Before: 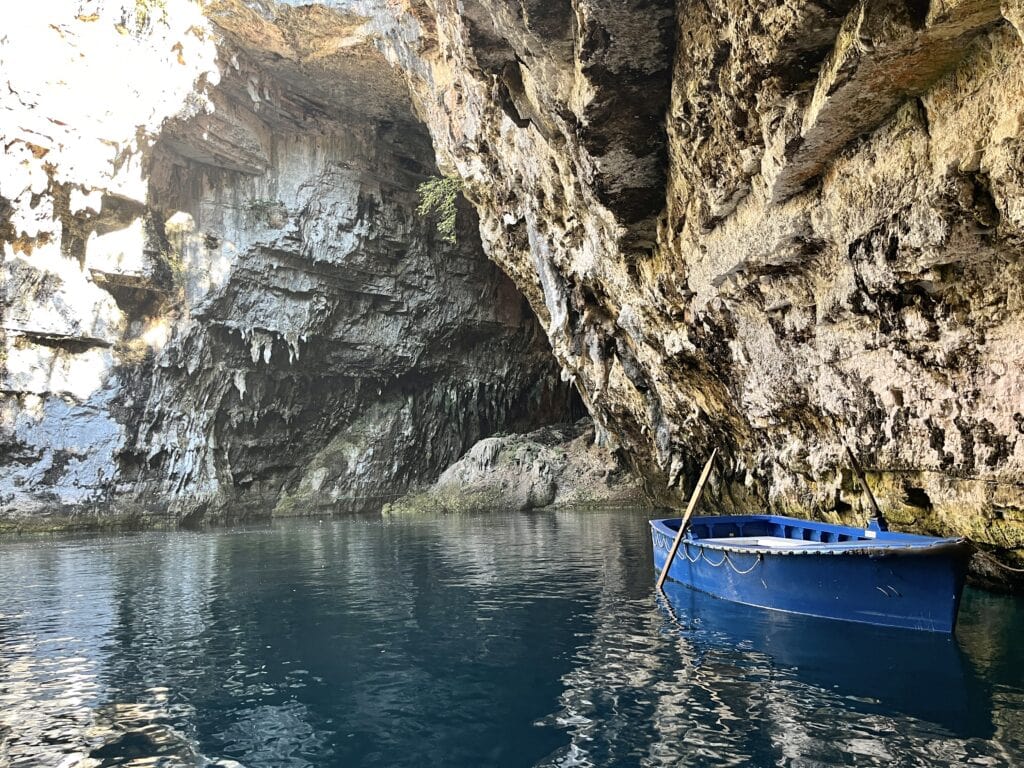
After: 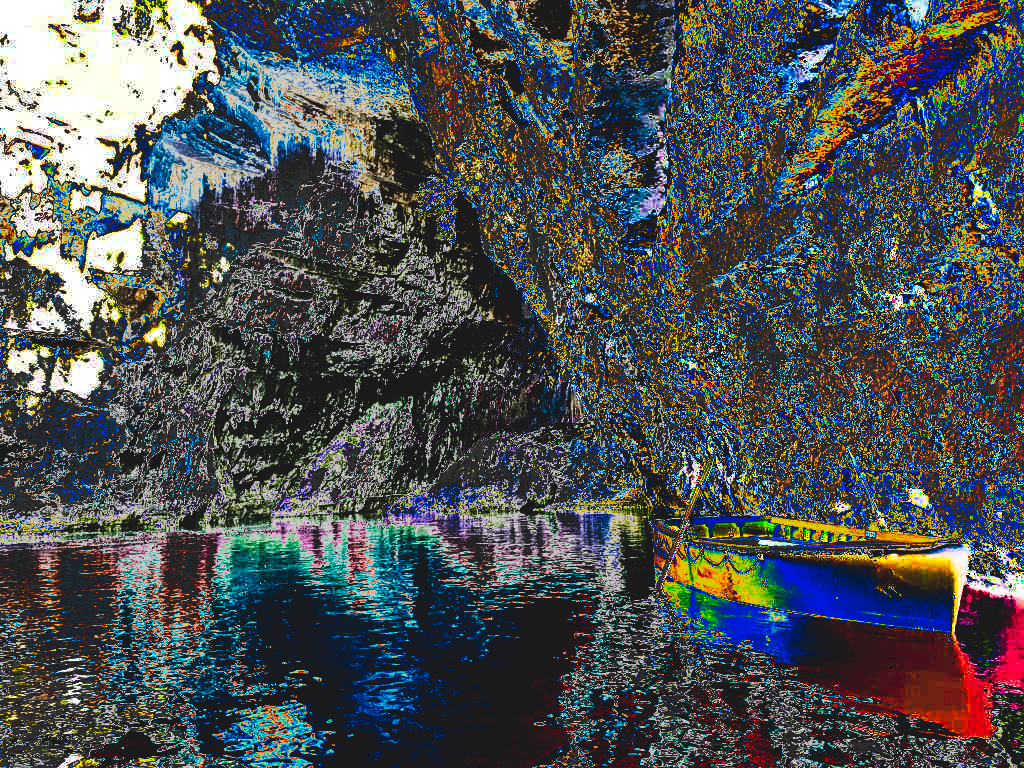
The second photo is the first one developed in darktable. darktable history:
tone curve: curves: ch0 [(0, 0) (0.003, 0.99) (0.011, 0.983) (0.025, 0.934) (0.044, 0.719) (0.069, 0.382) (0.1, 0.204) (0.136, 0.093) (0.177, 0.094) (0.224, 0.093) (0.277, 0.098) (0.335, 0.214) (0.399, 0.616) (0.468, 0.827) (0.543, 0.464) (0.623, 0.145) (0.709, 0.127) (0.801, 0.187) (0.898, 0.203) (1, 1)], preserve colors none
